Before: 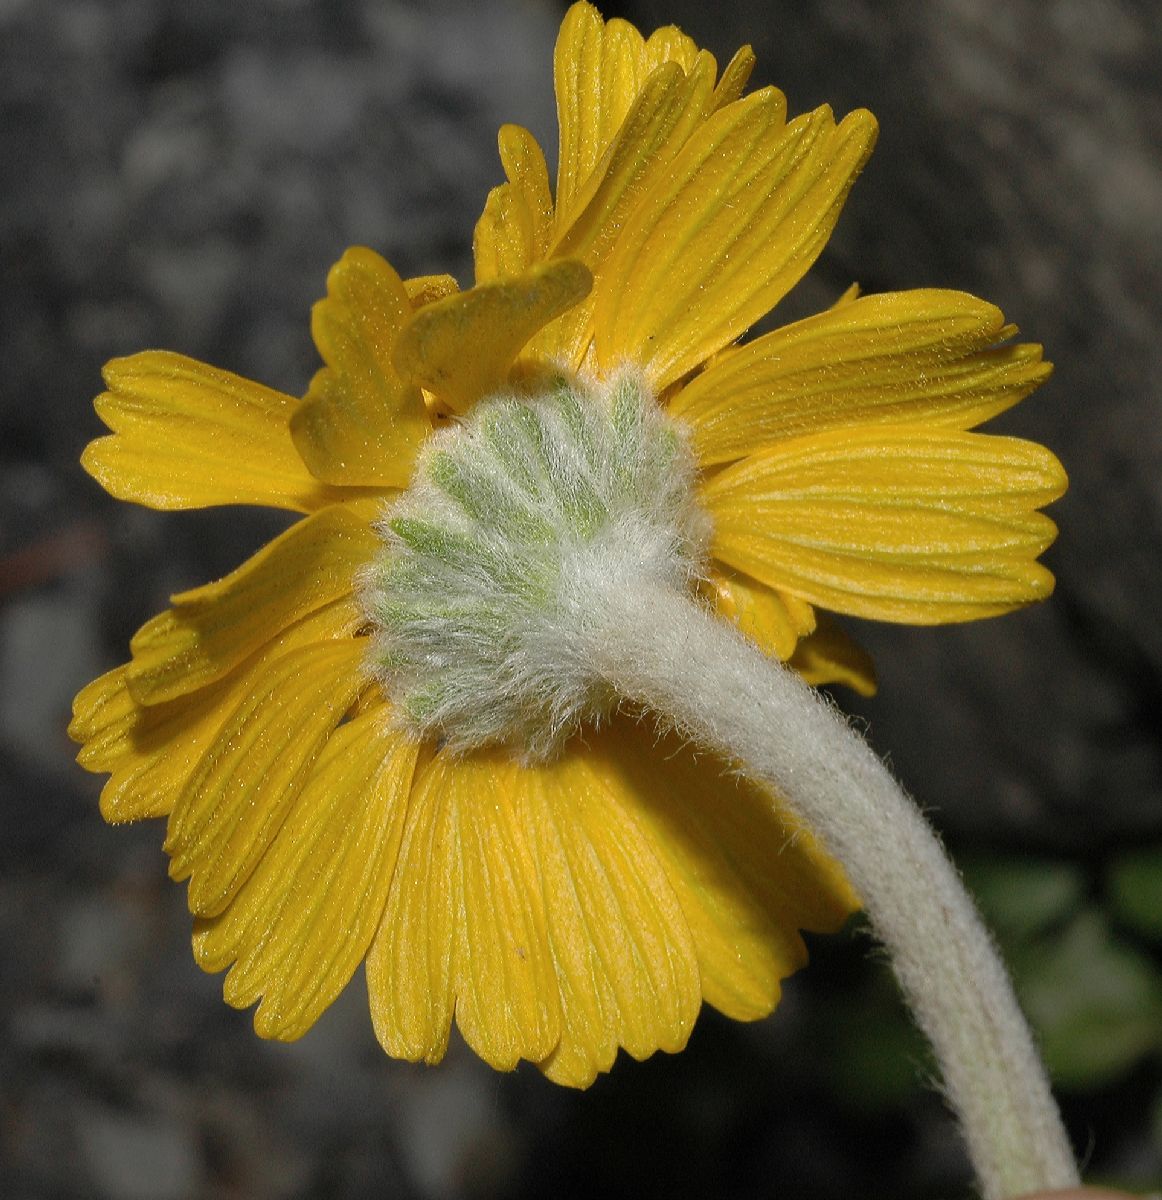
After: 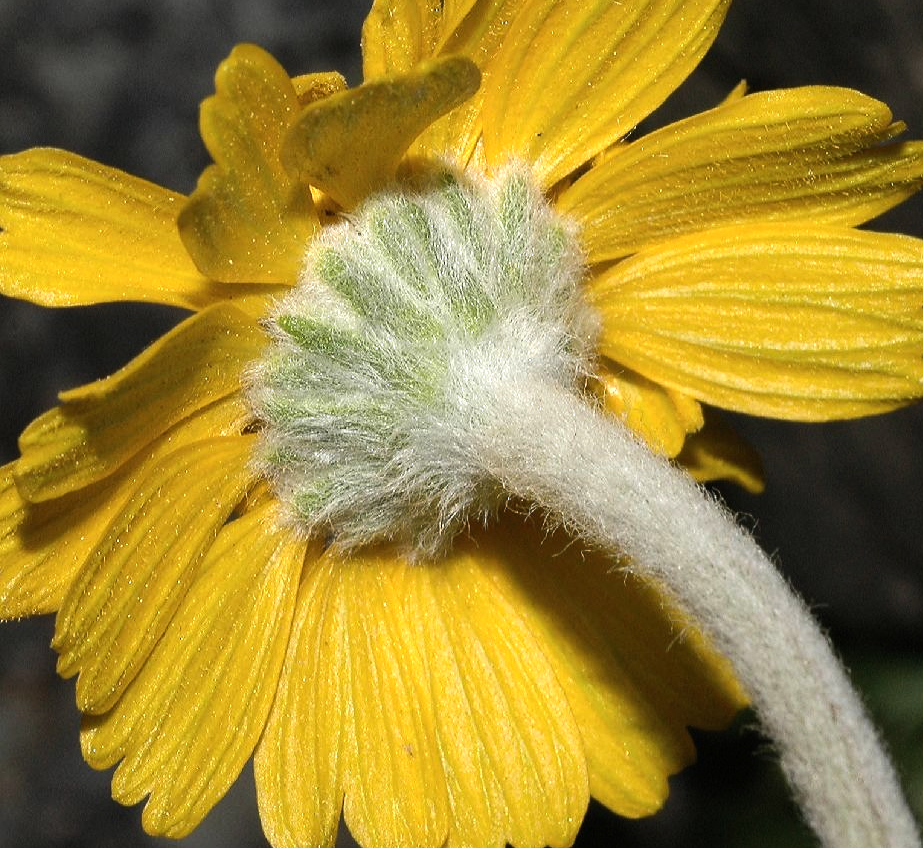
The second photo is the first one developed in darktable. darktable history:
crop: left 9.712%, top 16.928%, right 10.845%, bottom 12.332%
tone equalizer: -8 EV -0.75 EV, -7 EV -0.7 EV, -6 EV -0.6 EV, -5 EV -0.4 EV, -3 EV 0.4 EV, -2 EV 0.6 EV, -1 EV 0.7 EV, +0 EV 0.75 EV, edges refinement/feathering 500, mask exposure compensation -1.57 EV, preserve details no
